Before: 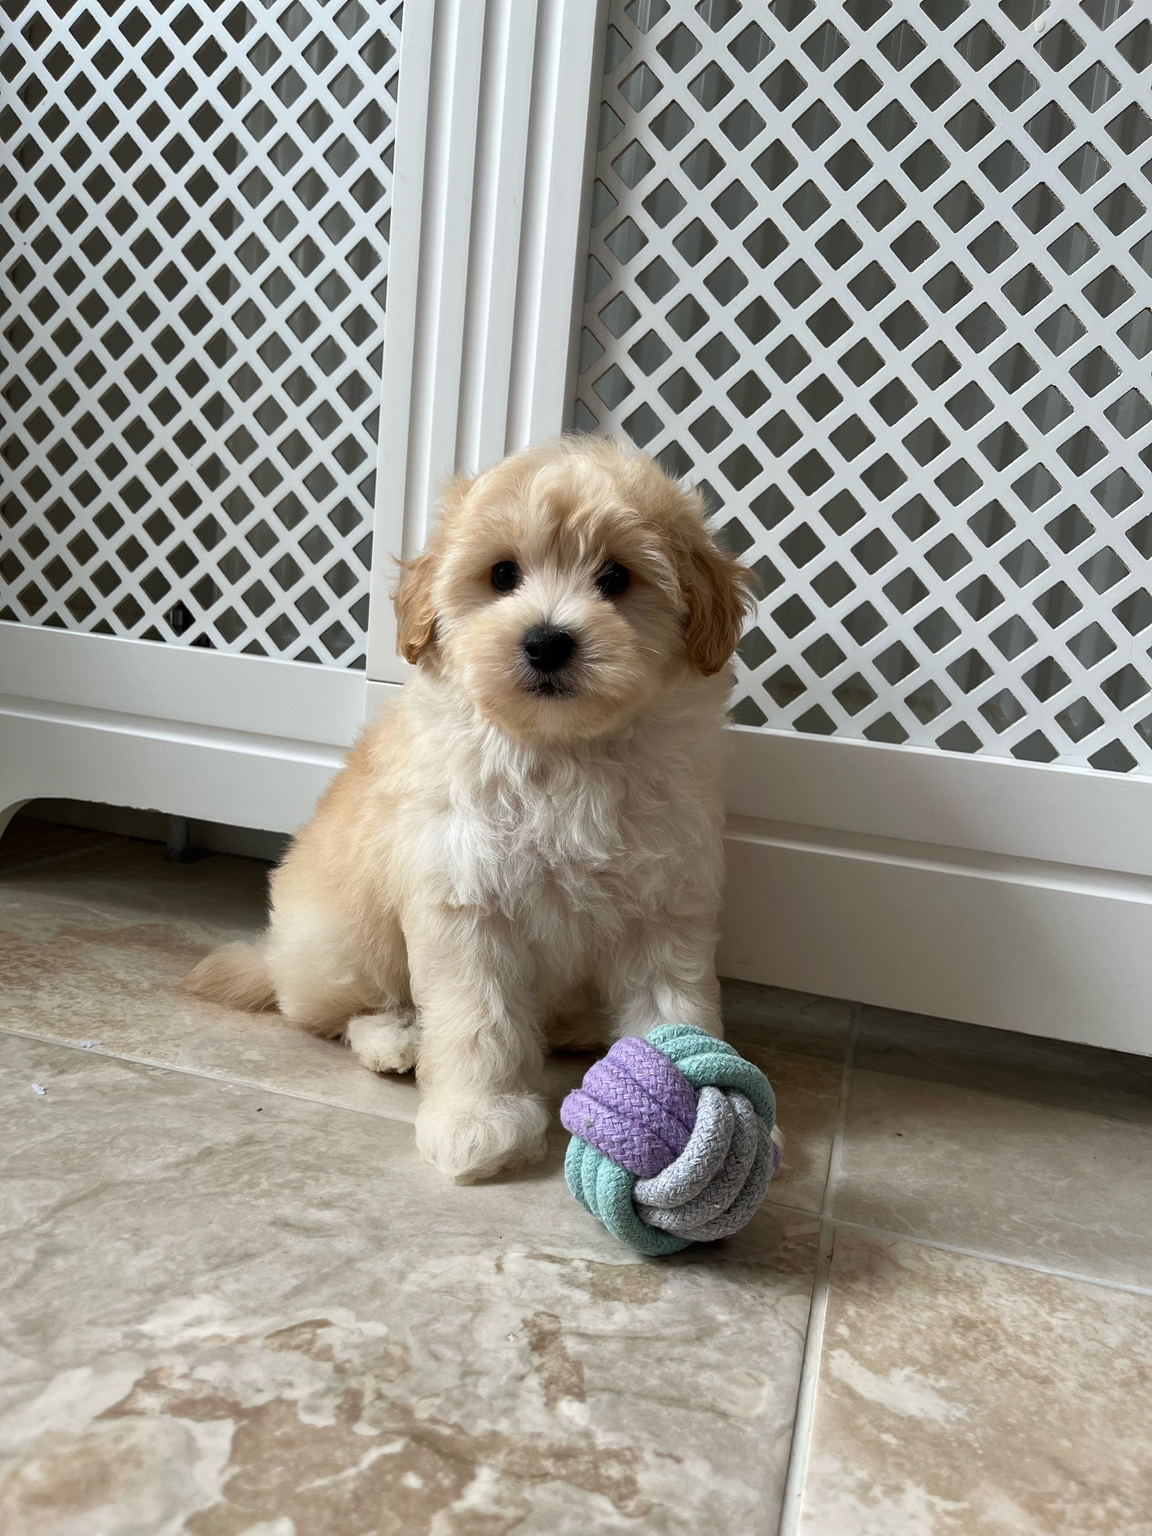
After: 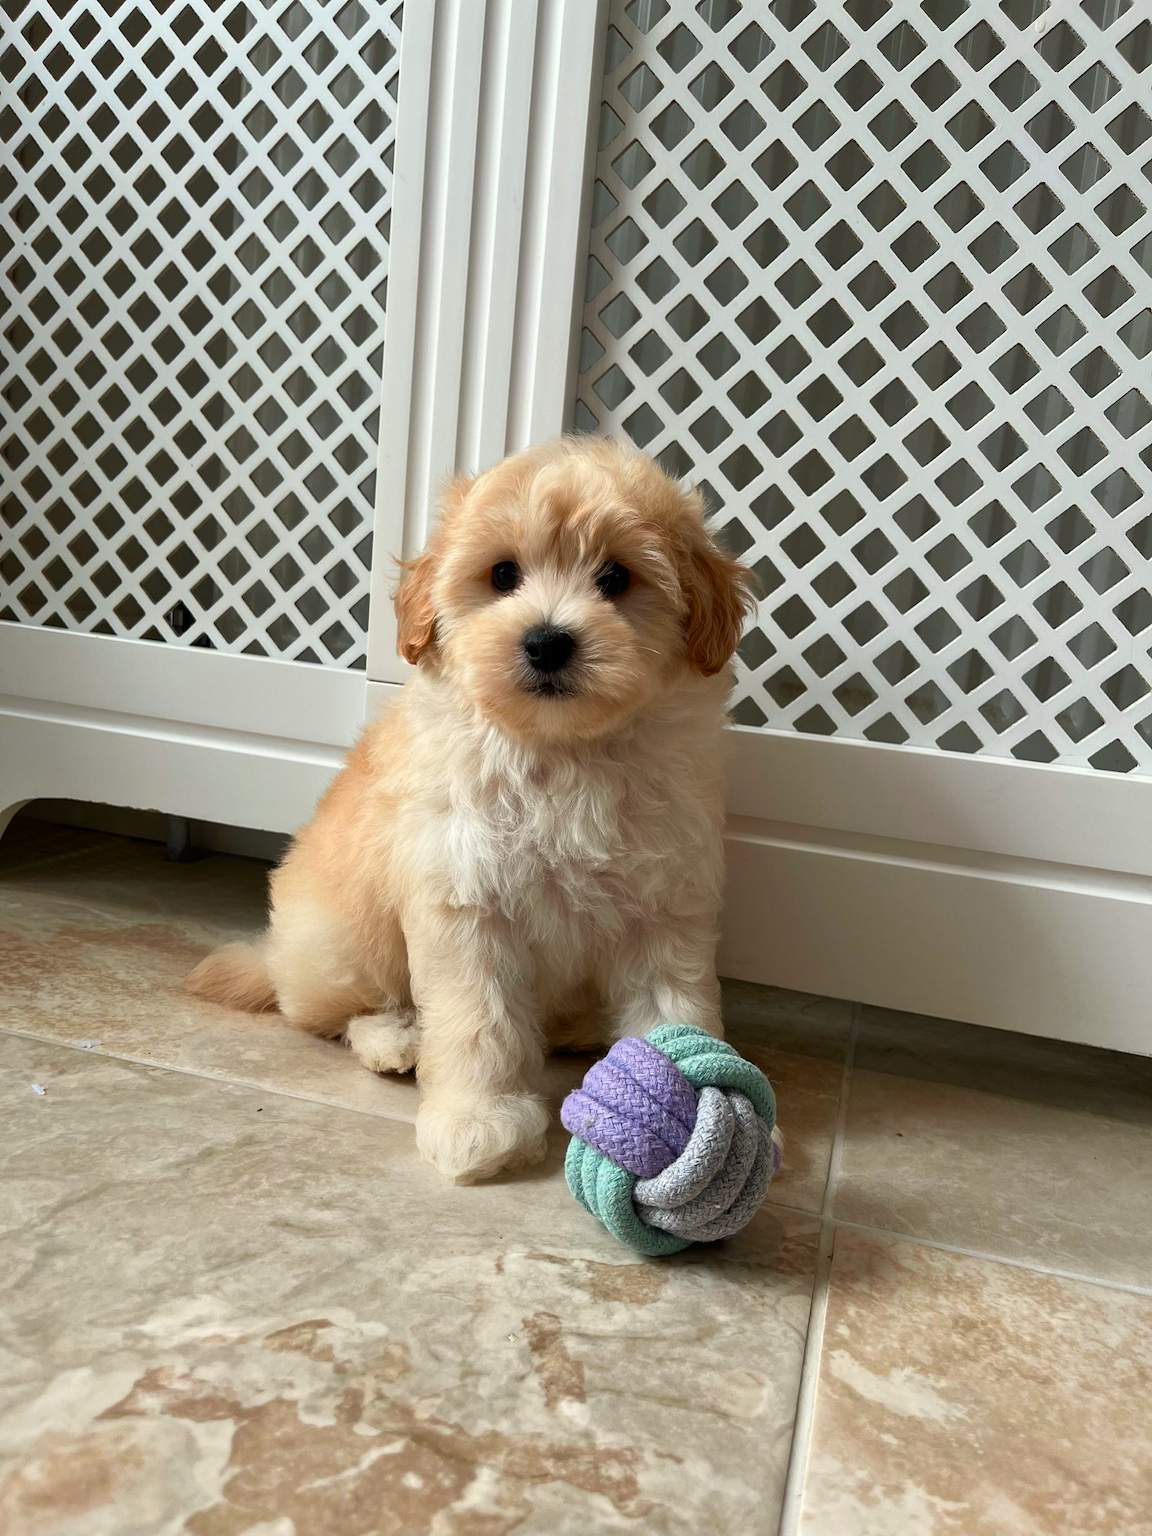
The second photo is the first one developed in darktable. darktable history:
color calibration: output colorfulness [0, 0.315, 0, 0], x 0.341, y 0.355, temperature 5166 K
white balance: emerald 1
color zones: curves: ch1 [(0.235, 0.558) (0.75, 0.5)]; ch2 [(0.25, 0.462) (0.749, 0.457)], mix 40.67%
